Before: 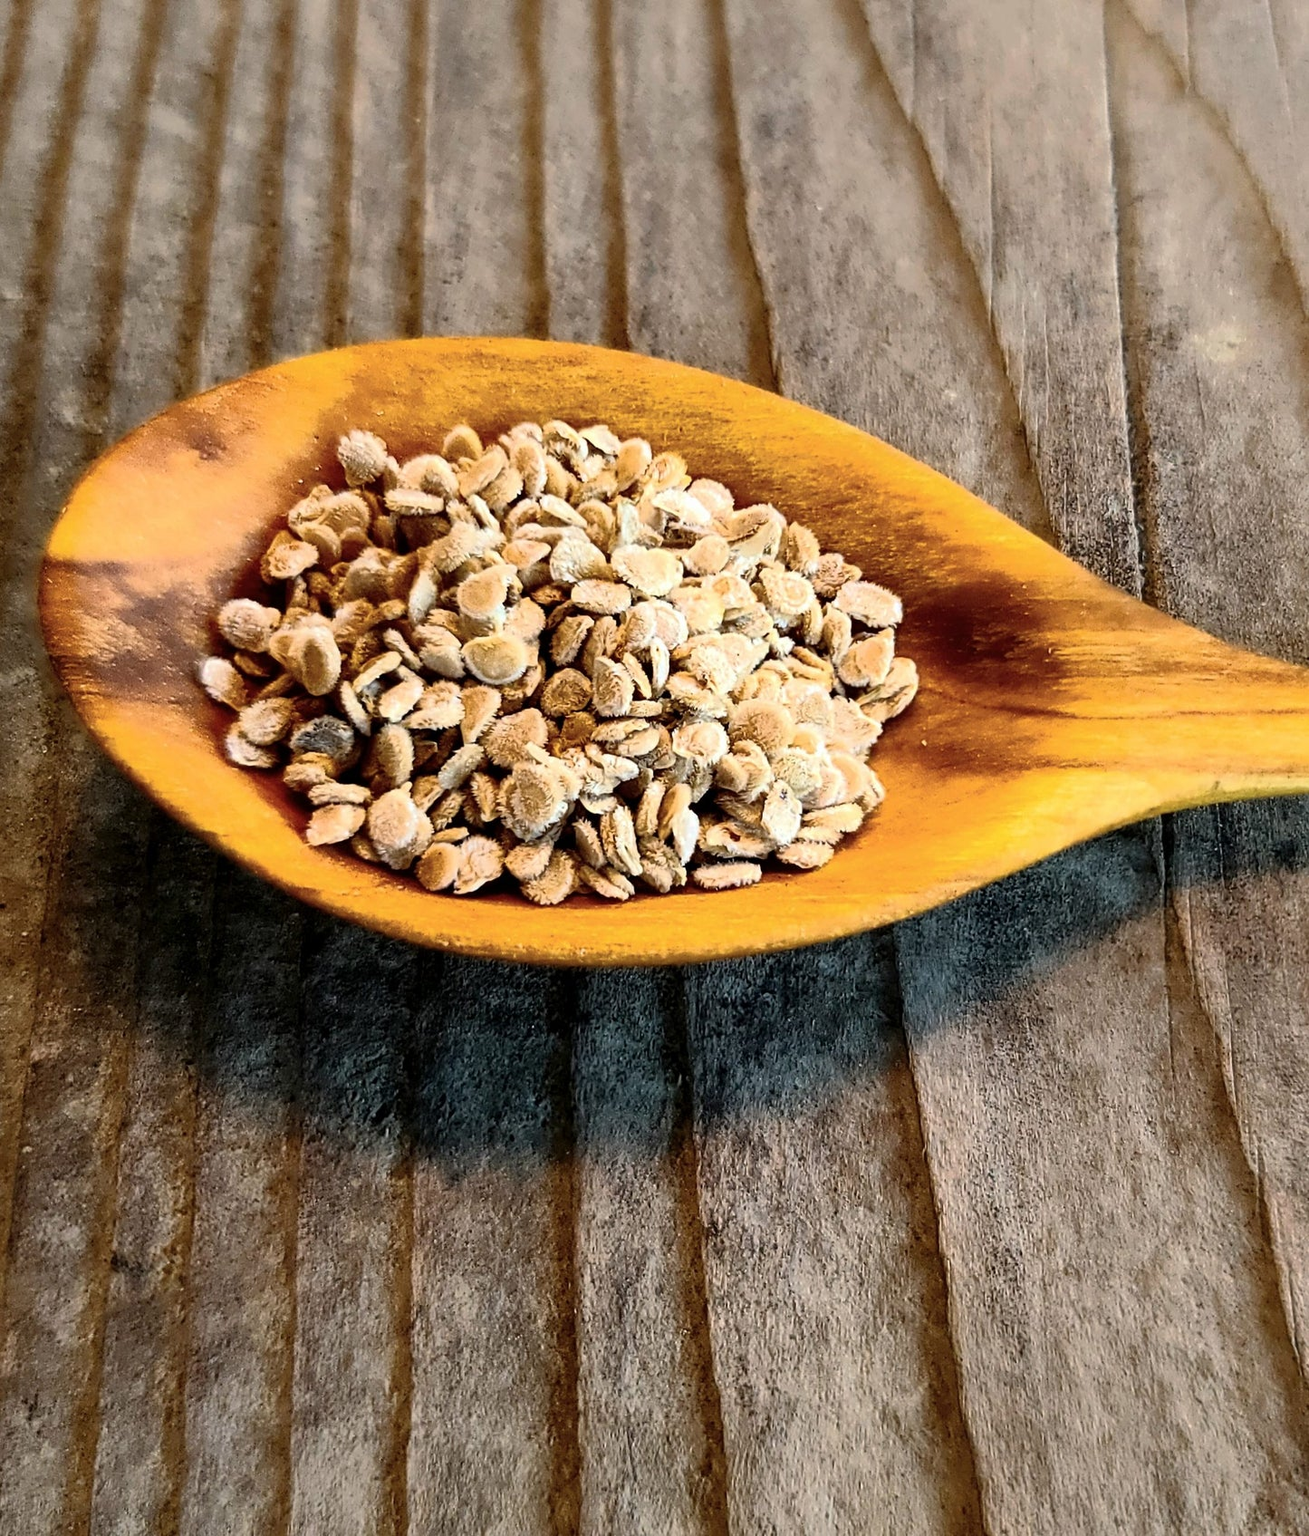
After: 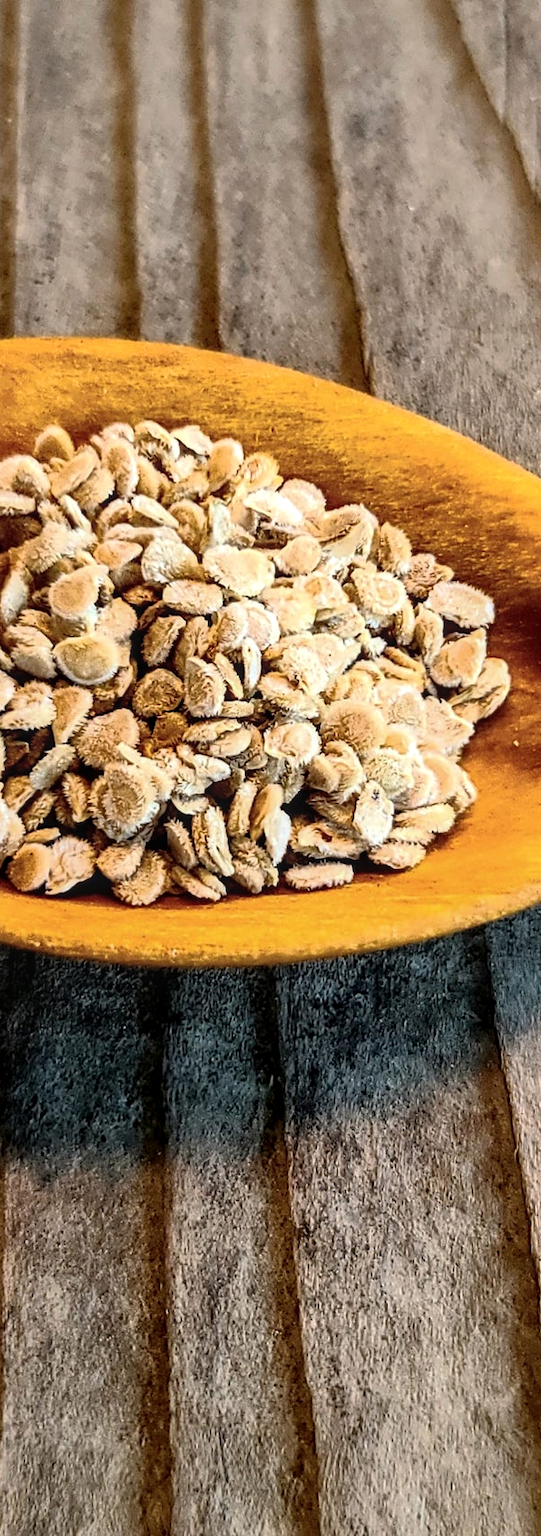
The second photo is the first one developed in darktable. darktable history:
crop: left 31.261%, right 27.407%
local contrast: on, module defaults
